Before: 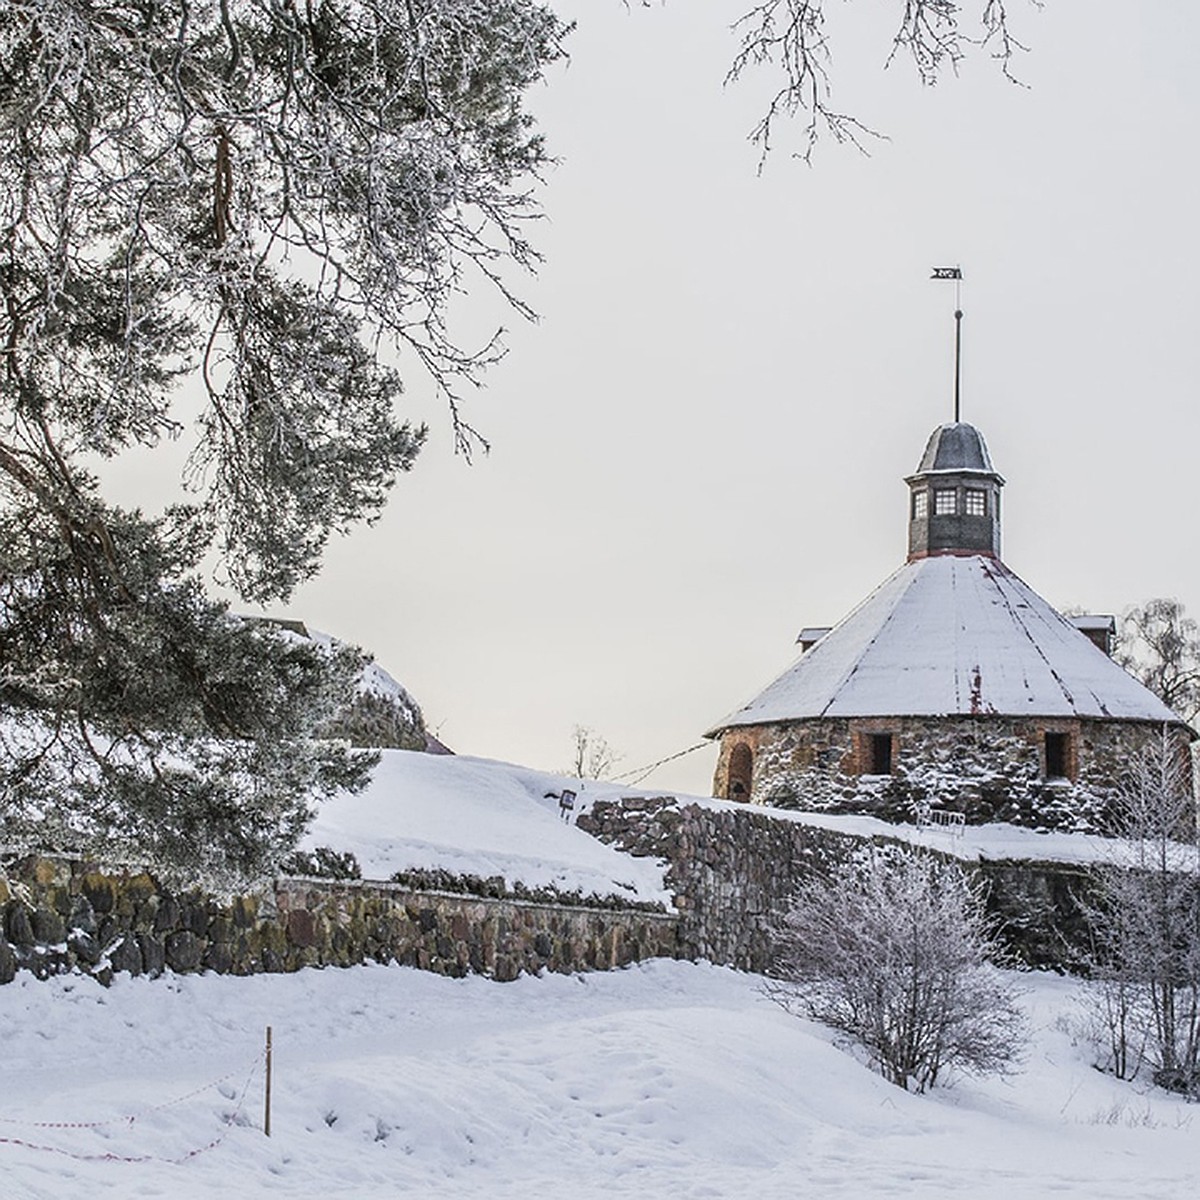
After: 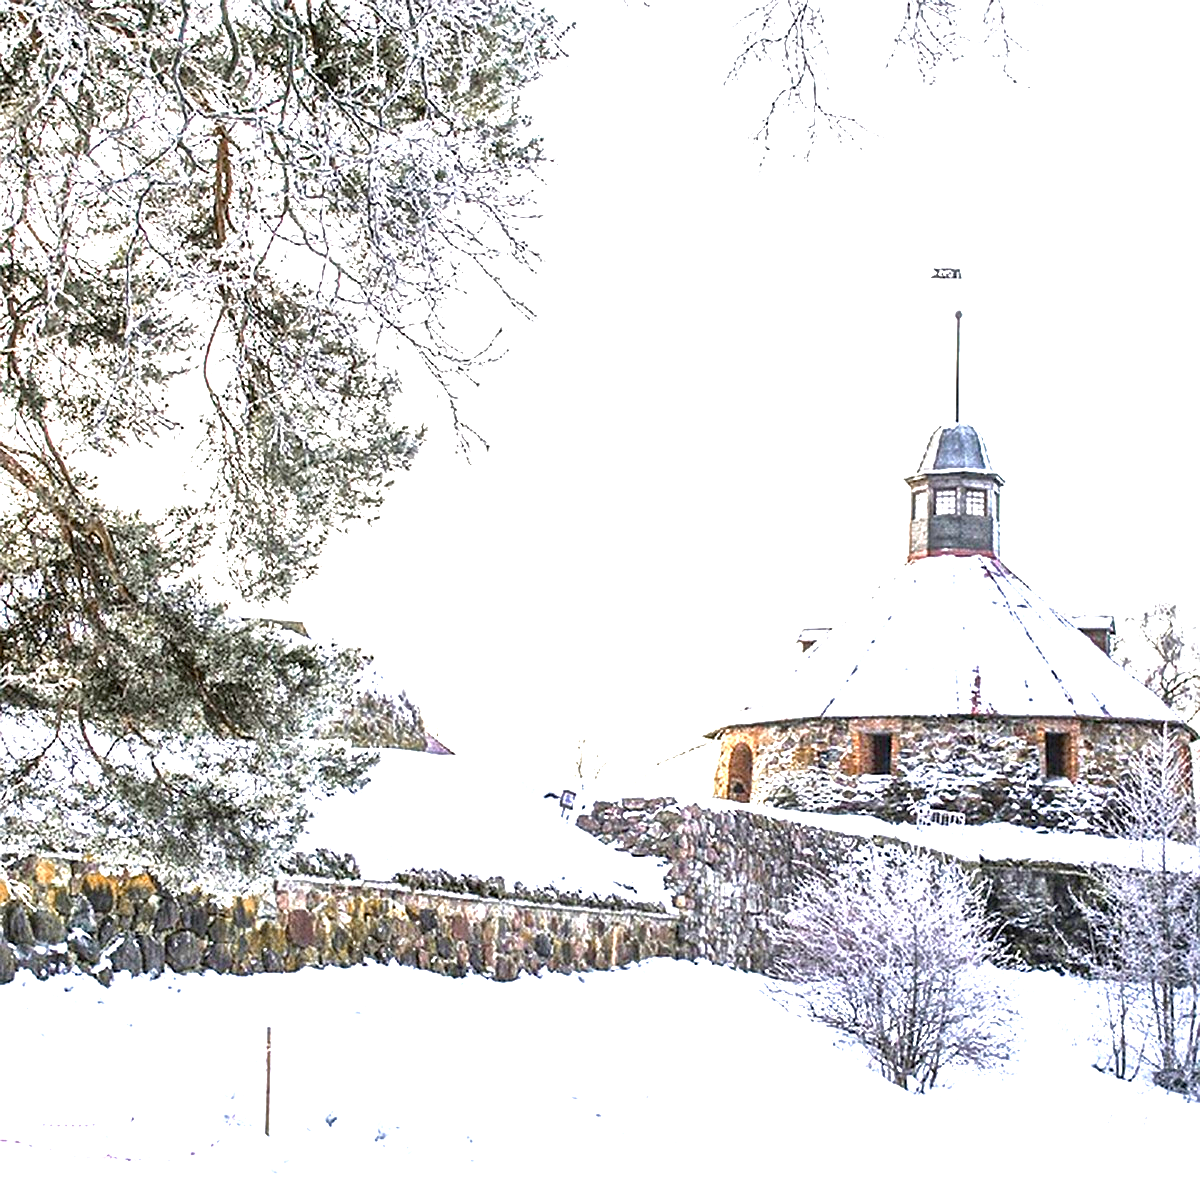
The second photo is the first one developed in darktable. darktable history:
local contrast: mode bilateral grid, contrast 25, coarseness 47, detail 151%, midtone range 0.2
exposure: black level correction 0.001, exposure 1.84 EV, compensate highlight preservation false
color zones: curves: ch2 [(0, 0.5) (0.143, 0.5) (0.286, 0.416) (0.429, 0.5) (0.571, 0.5) (0.714, 0.5) (0.857, 0.5) (1, 0.5)]
color balance rgb: linear chroma grading › global chroma 15%, perceptual saturation grading › global saturation 30%
